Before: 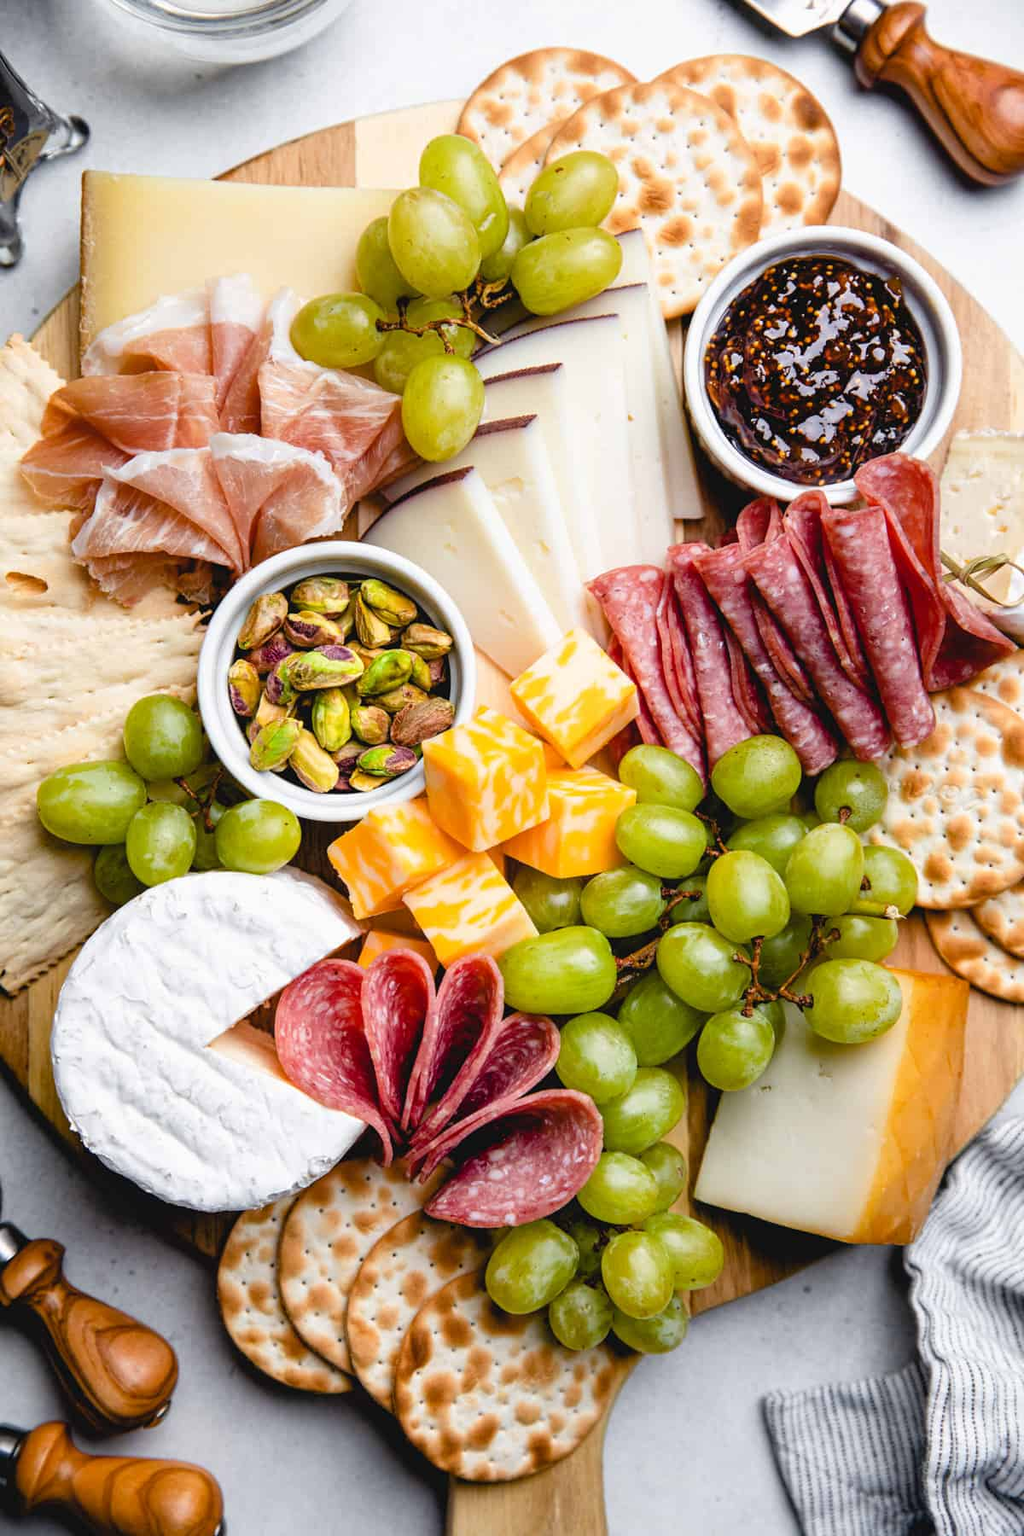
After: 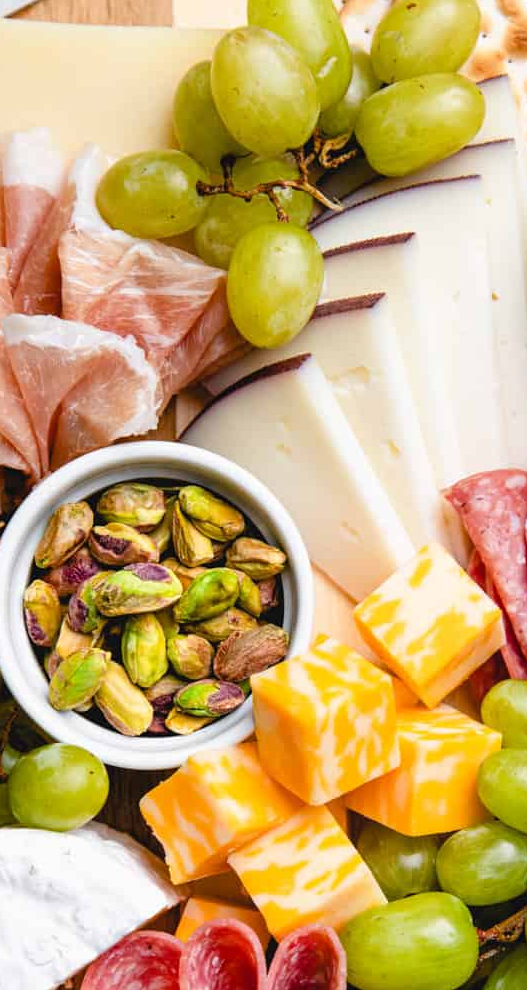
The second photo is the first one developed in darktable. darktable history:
crop: left 20.397%, top 10.758%, right 35.643%, bottom 34.213%
